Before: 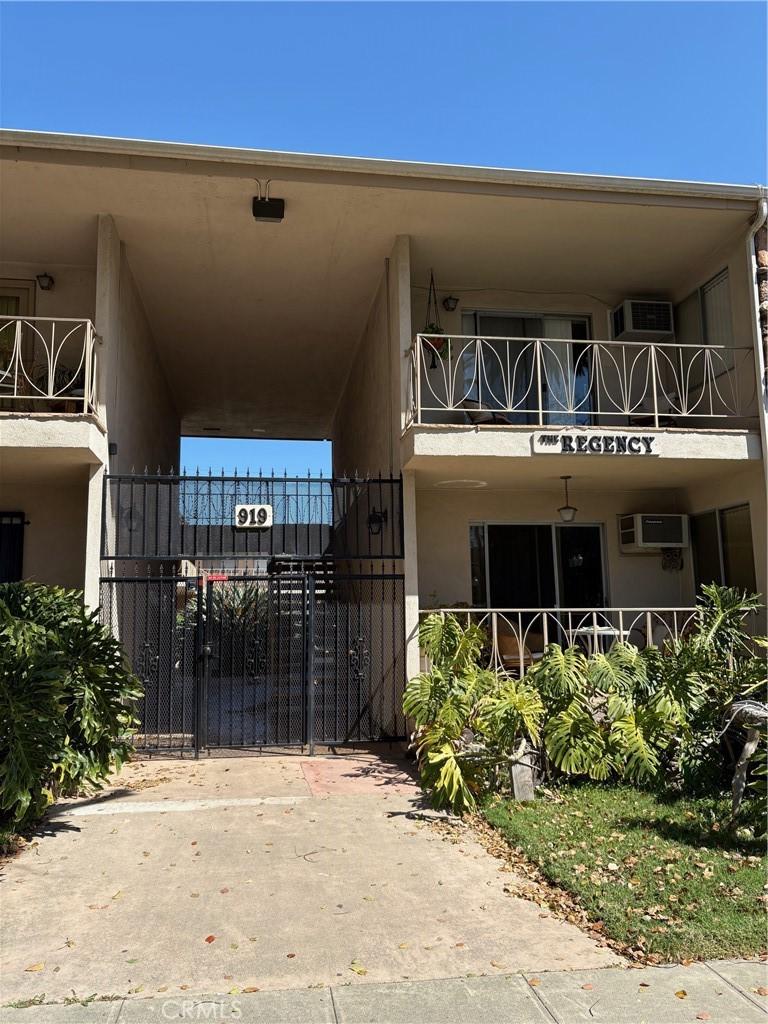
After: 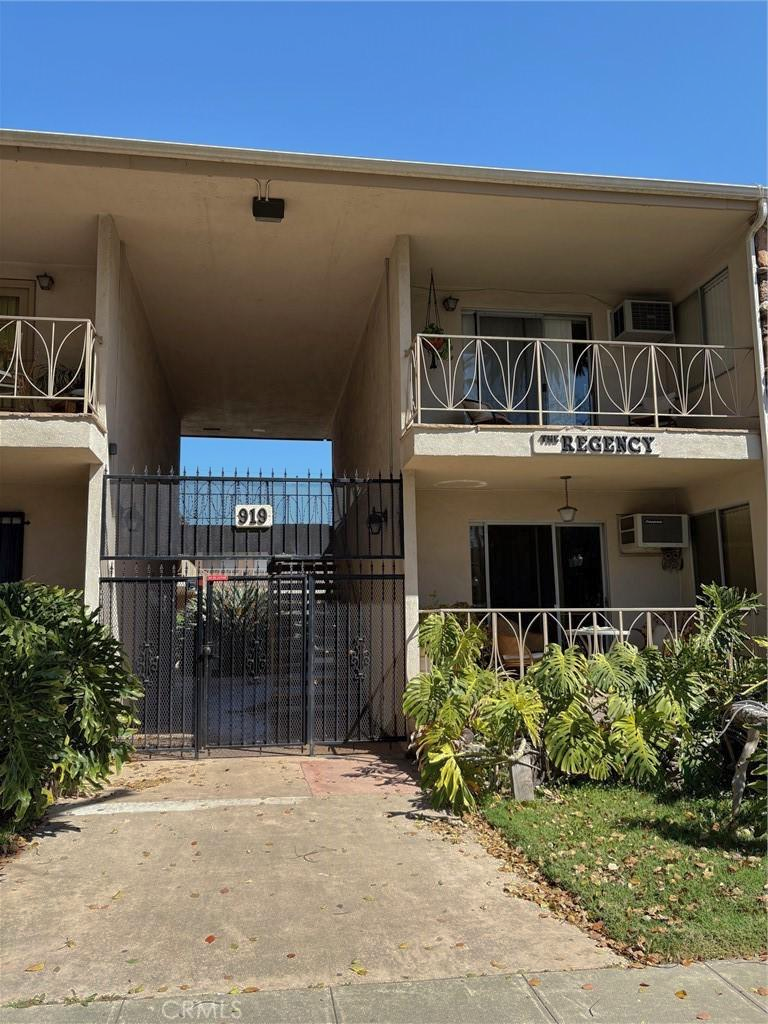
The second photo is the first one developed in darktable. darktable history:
shadows and highlights: shadows 39.49, highlights -60.09
